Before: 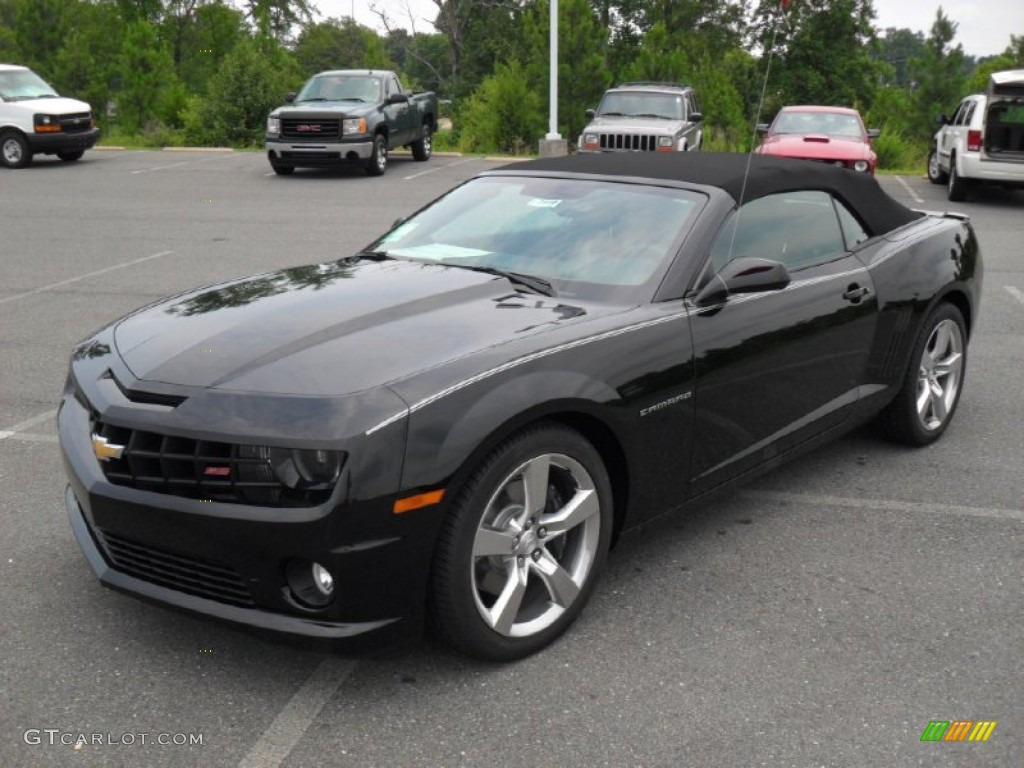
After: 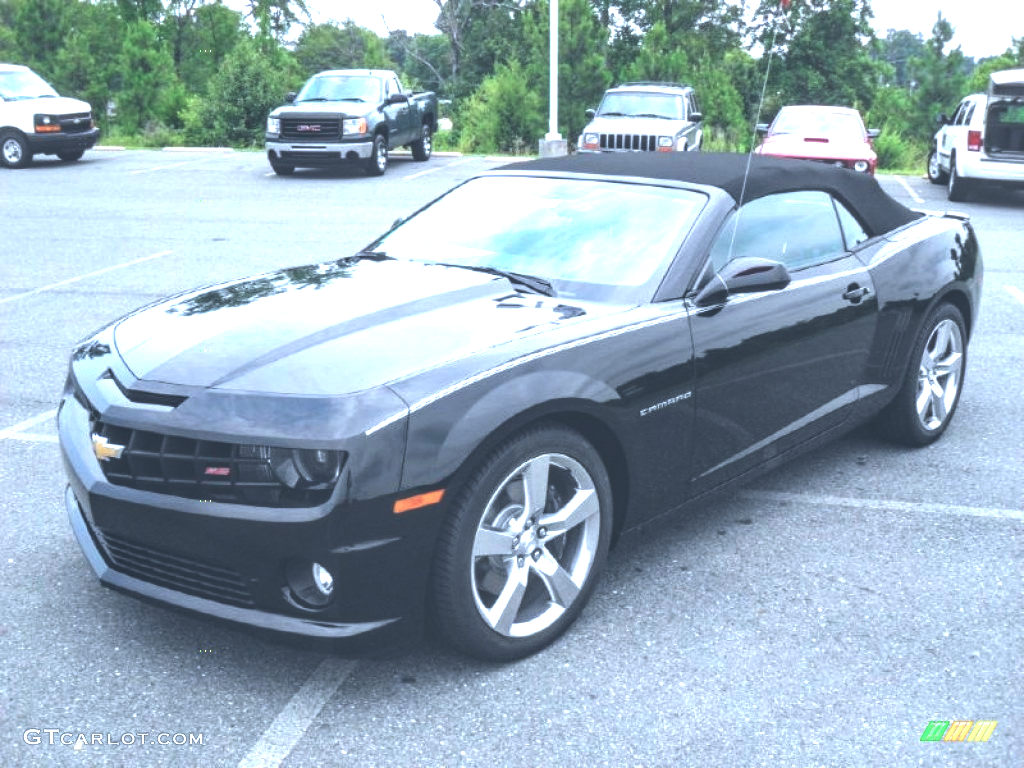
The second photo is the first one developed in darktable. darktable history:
exposure: black level correction -0.023, exposure 1.397 EV, compensate highlight preservation false
color calibration: illuminant custom, x 0.389, y 0.387, temperature 3809.15 K
local contrast: detail 150%
